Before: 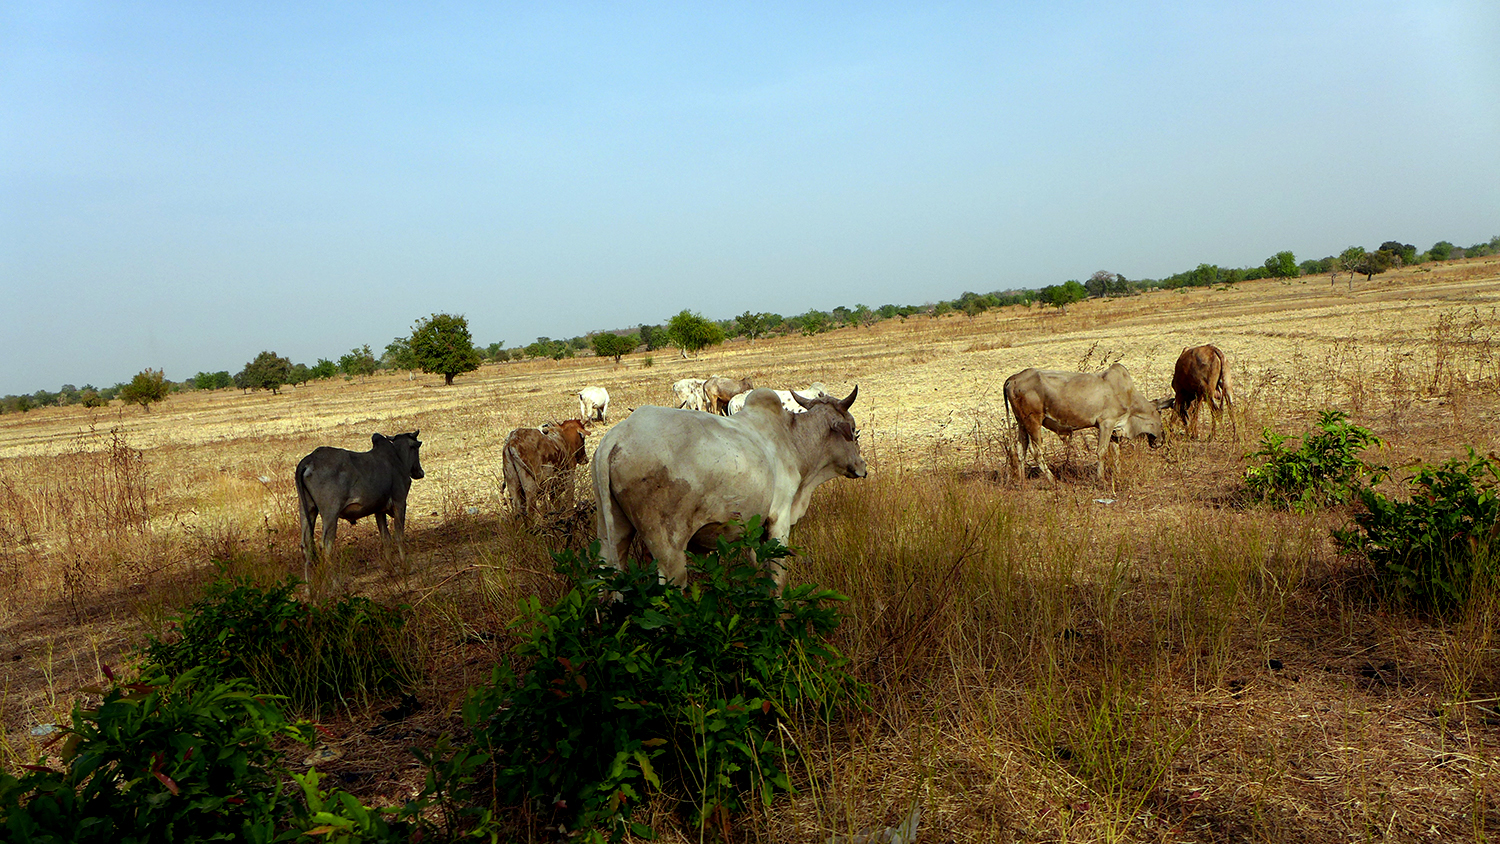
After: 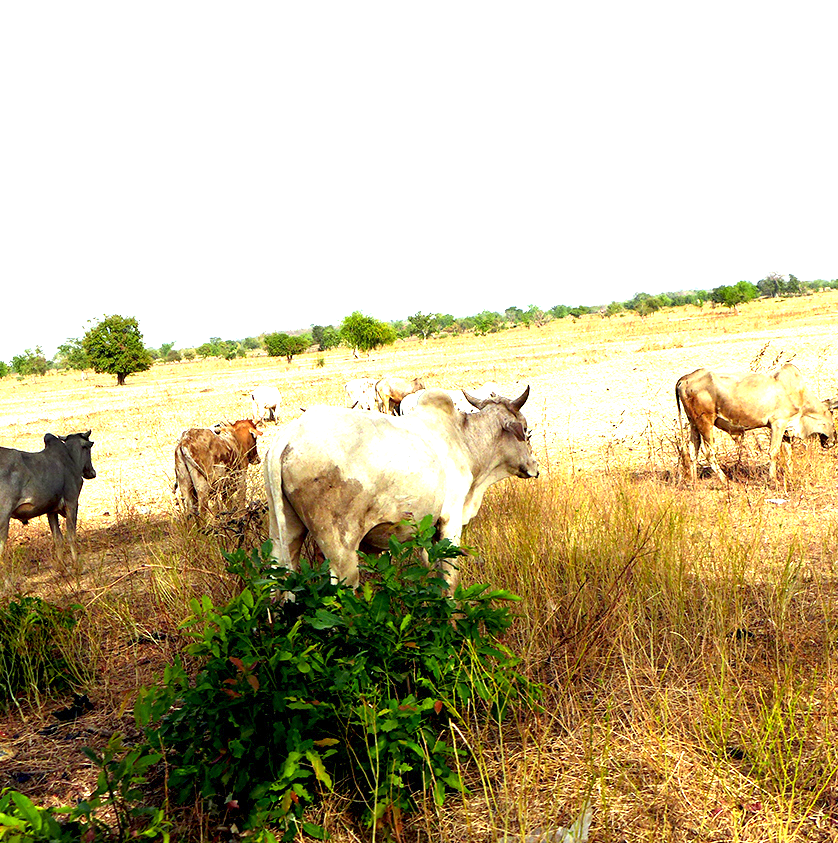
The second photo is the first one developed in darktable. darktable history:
exposure: exposure 2.003 EV, compensate highlight preservation false
crop: left 21.922%, right 22.168%, bottom 0.011%
